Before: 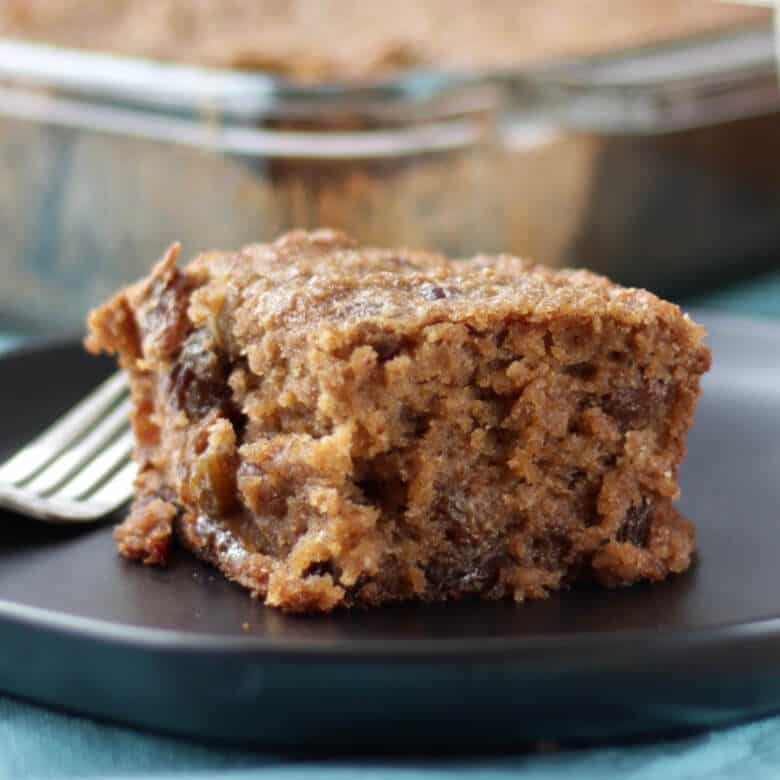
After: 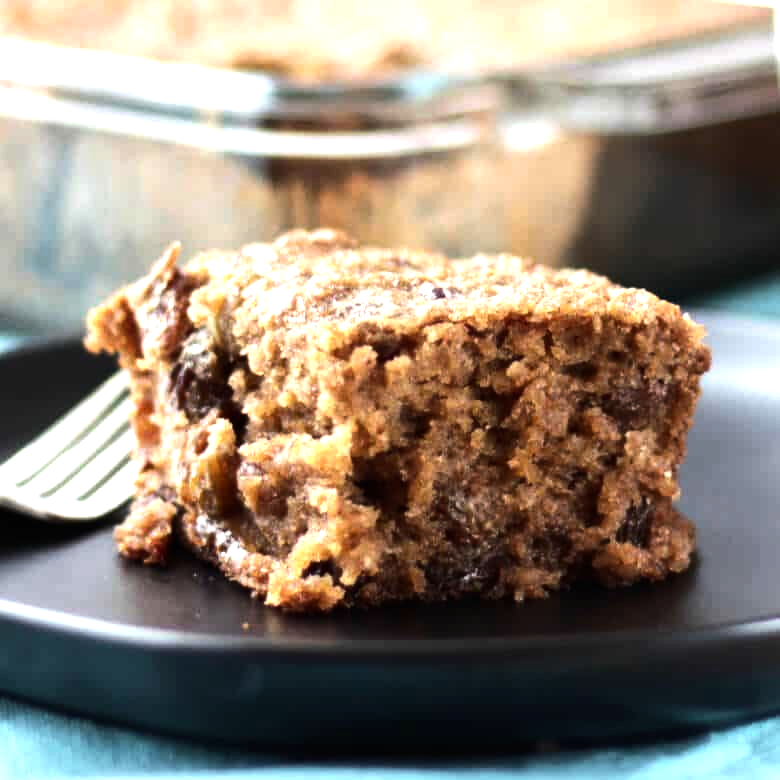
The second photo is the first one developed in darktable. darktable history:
tone equalizer: -8 EV -1.08 EV, -7 EV -1.01 EV, -6 EV -0.867 EV, -5 EV -0.578 EV, -3 EV 0.578 EV, -2 EV 0.867 EV, -1 EV 1.01 EV, +0 EV 1.08 EV, edges refinement/feathering 500, mask exposure compensation -1.57 EV, preserve details no
exposure: exposure 0.2 EV, compensate highlight preservation false
